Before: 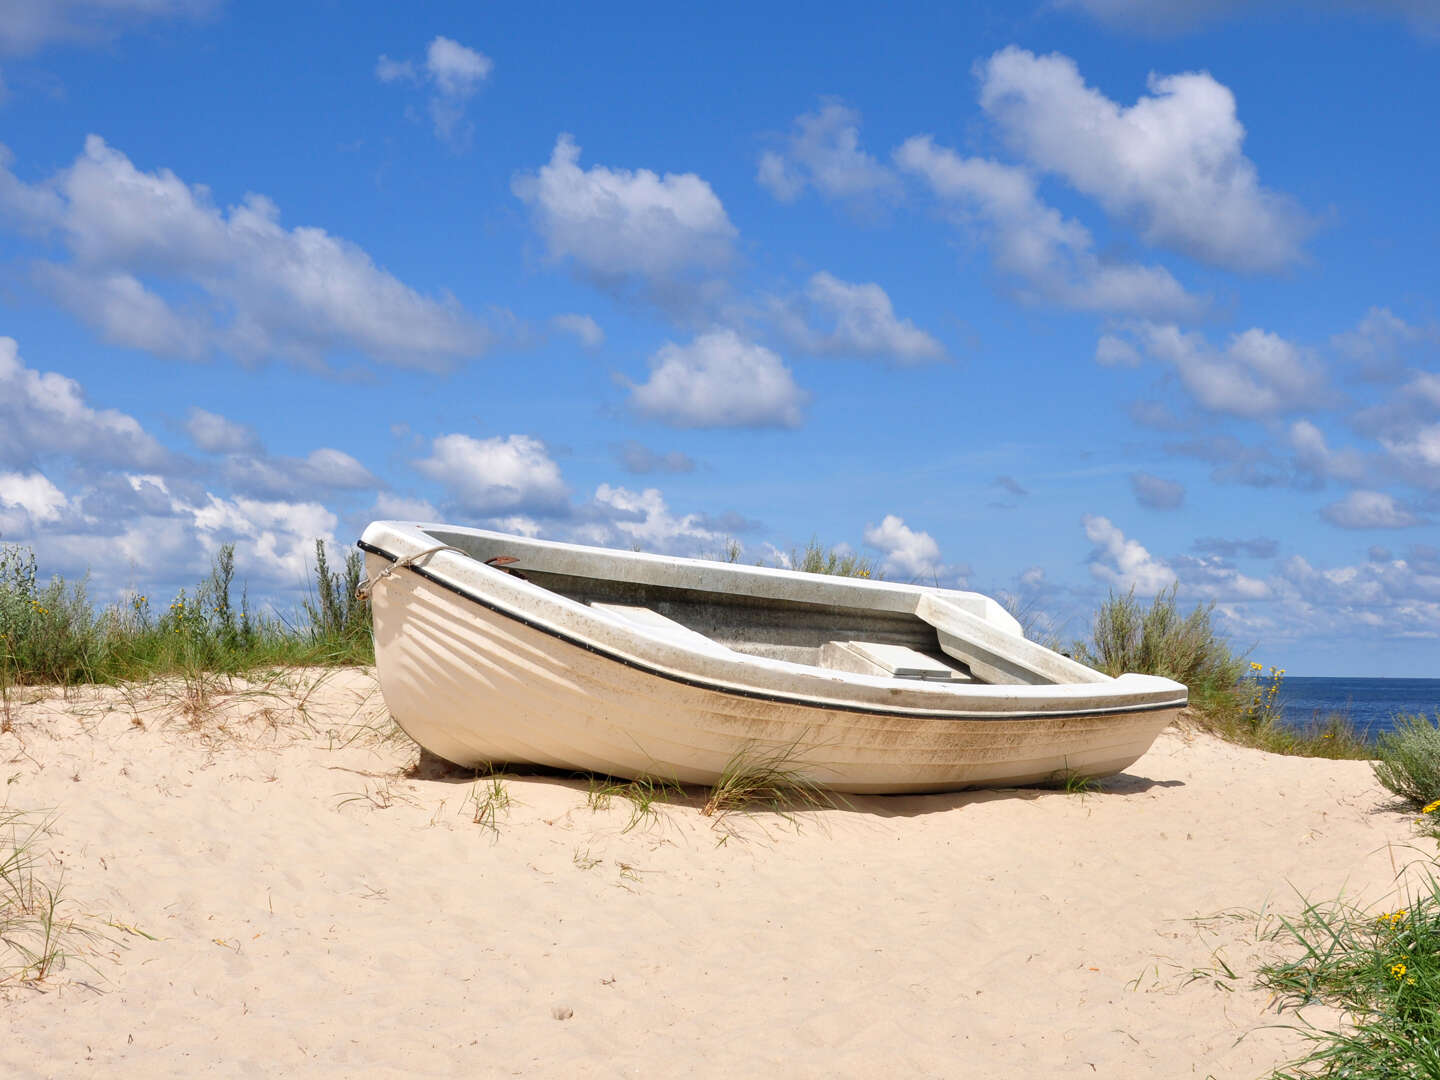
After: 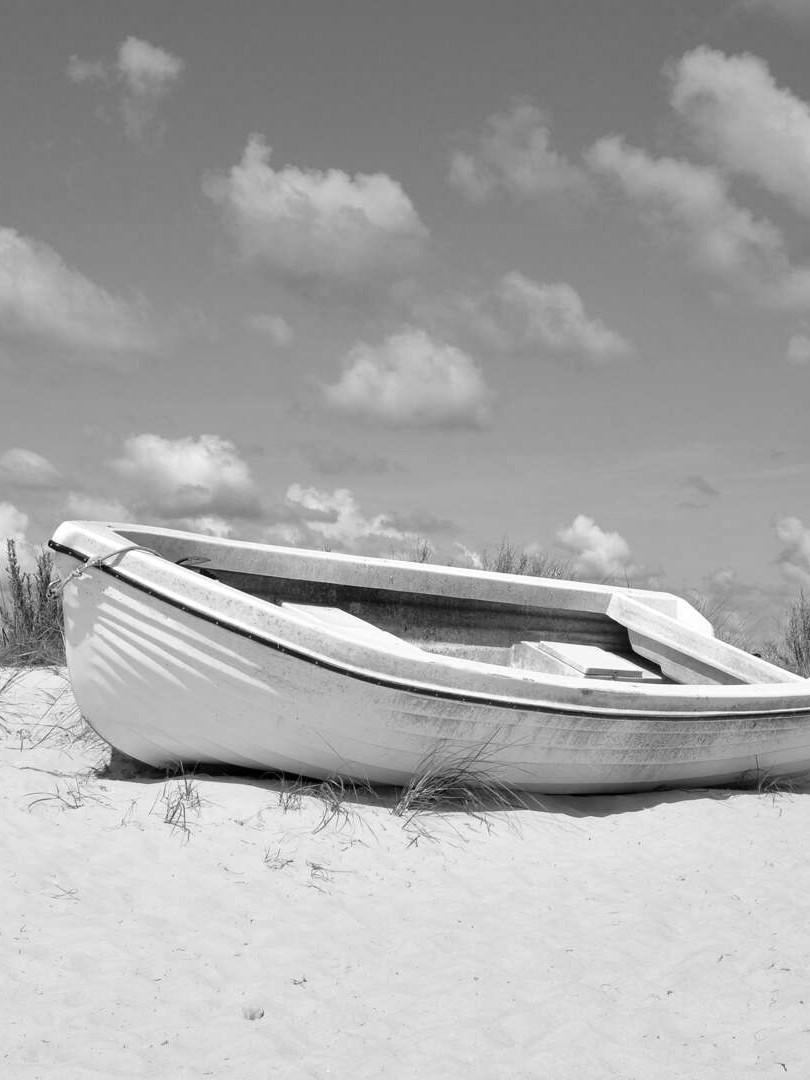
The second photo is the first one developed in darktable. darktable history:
monochrome: a 1.94, b -0.638
crop: left 21.496%, right 22.254%
